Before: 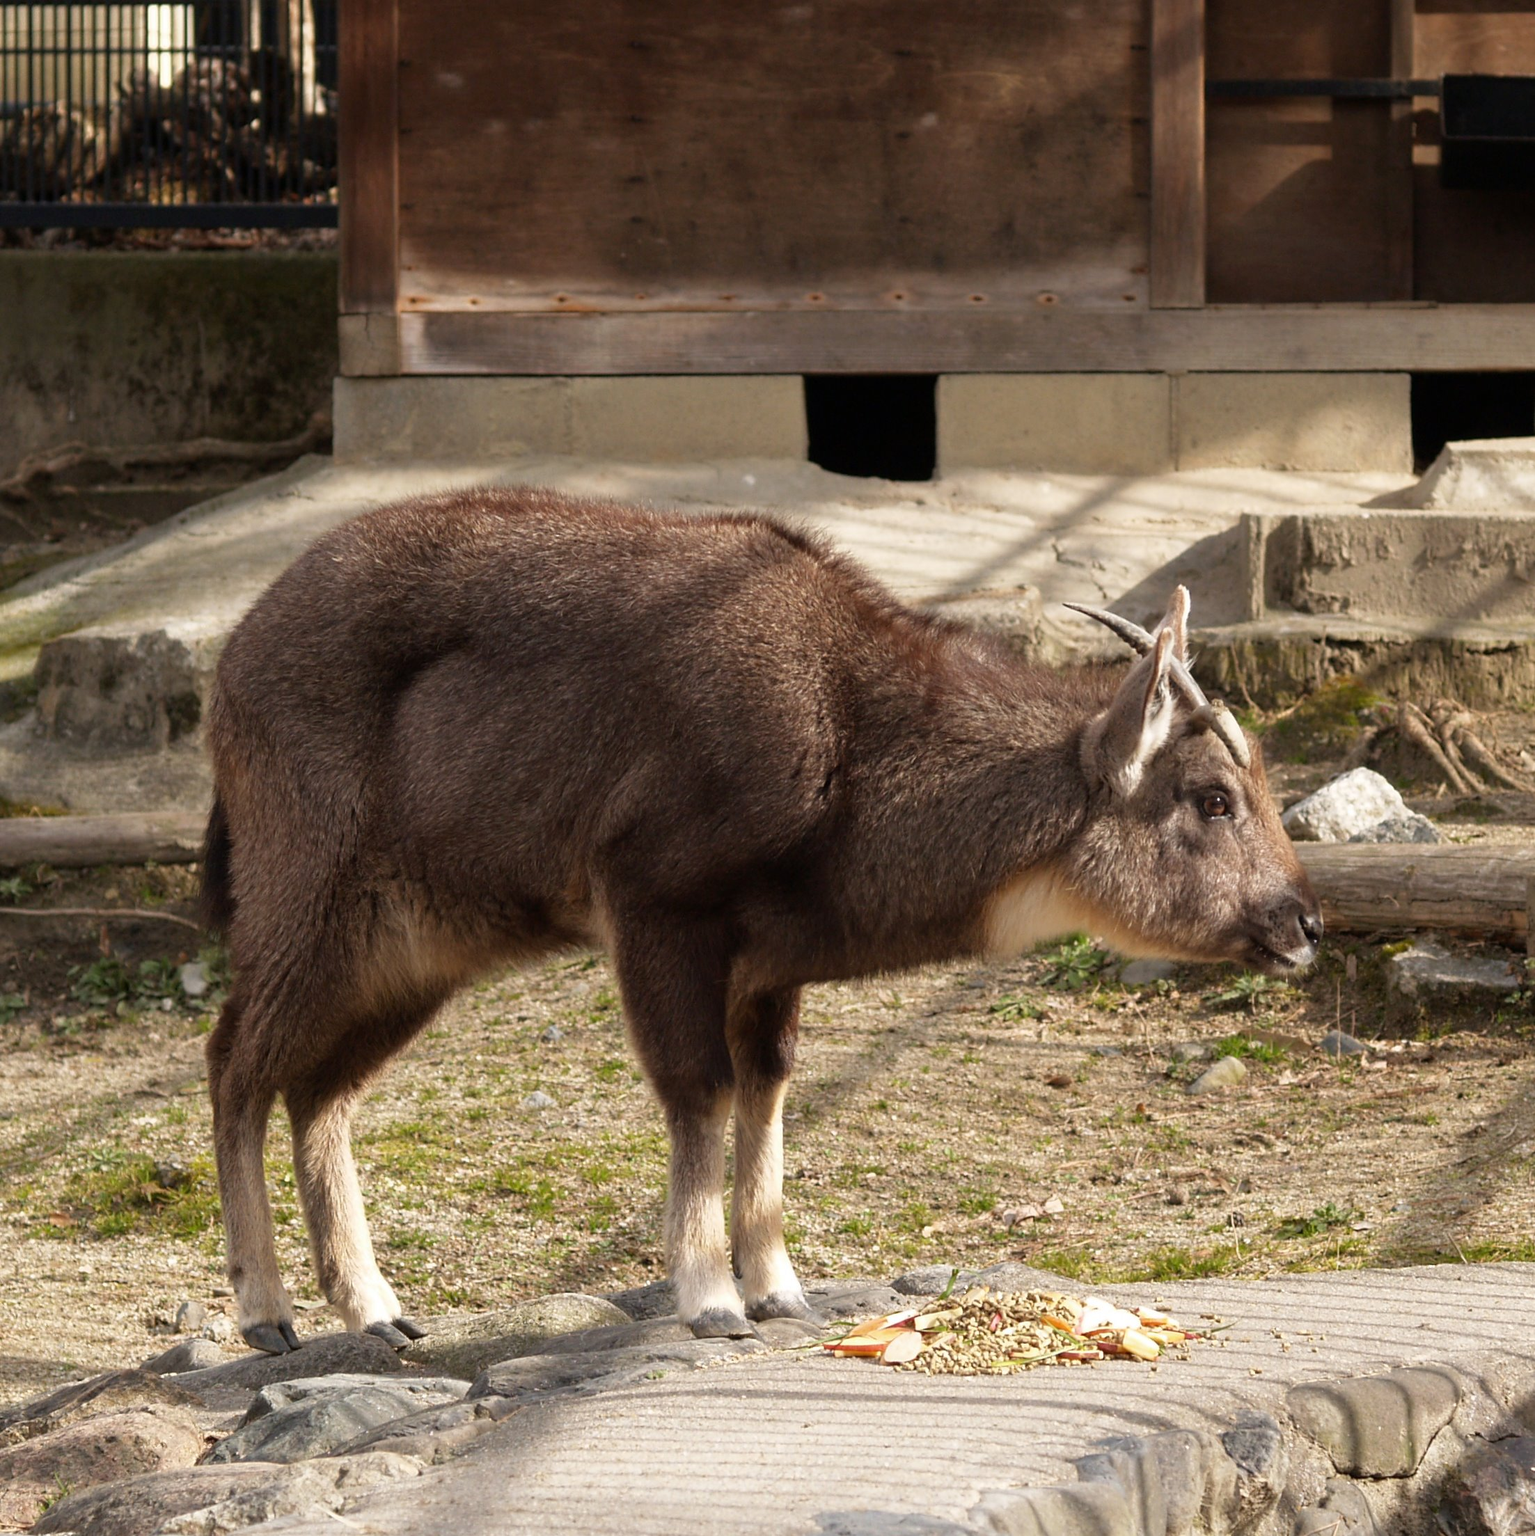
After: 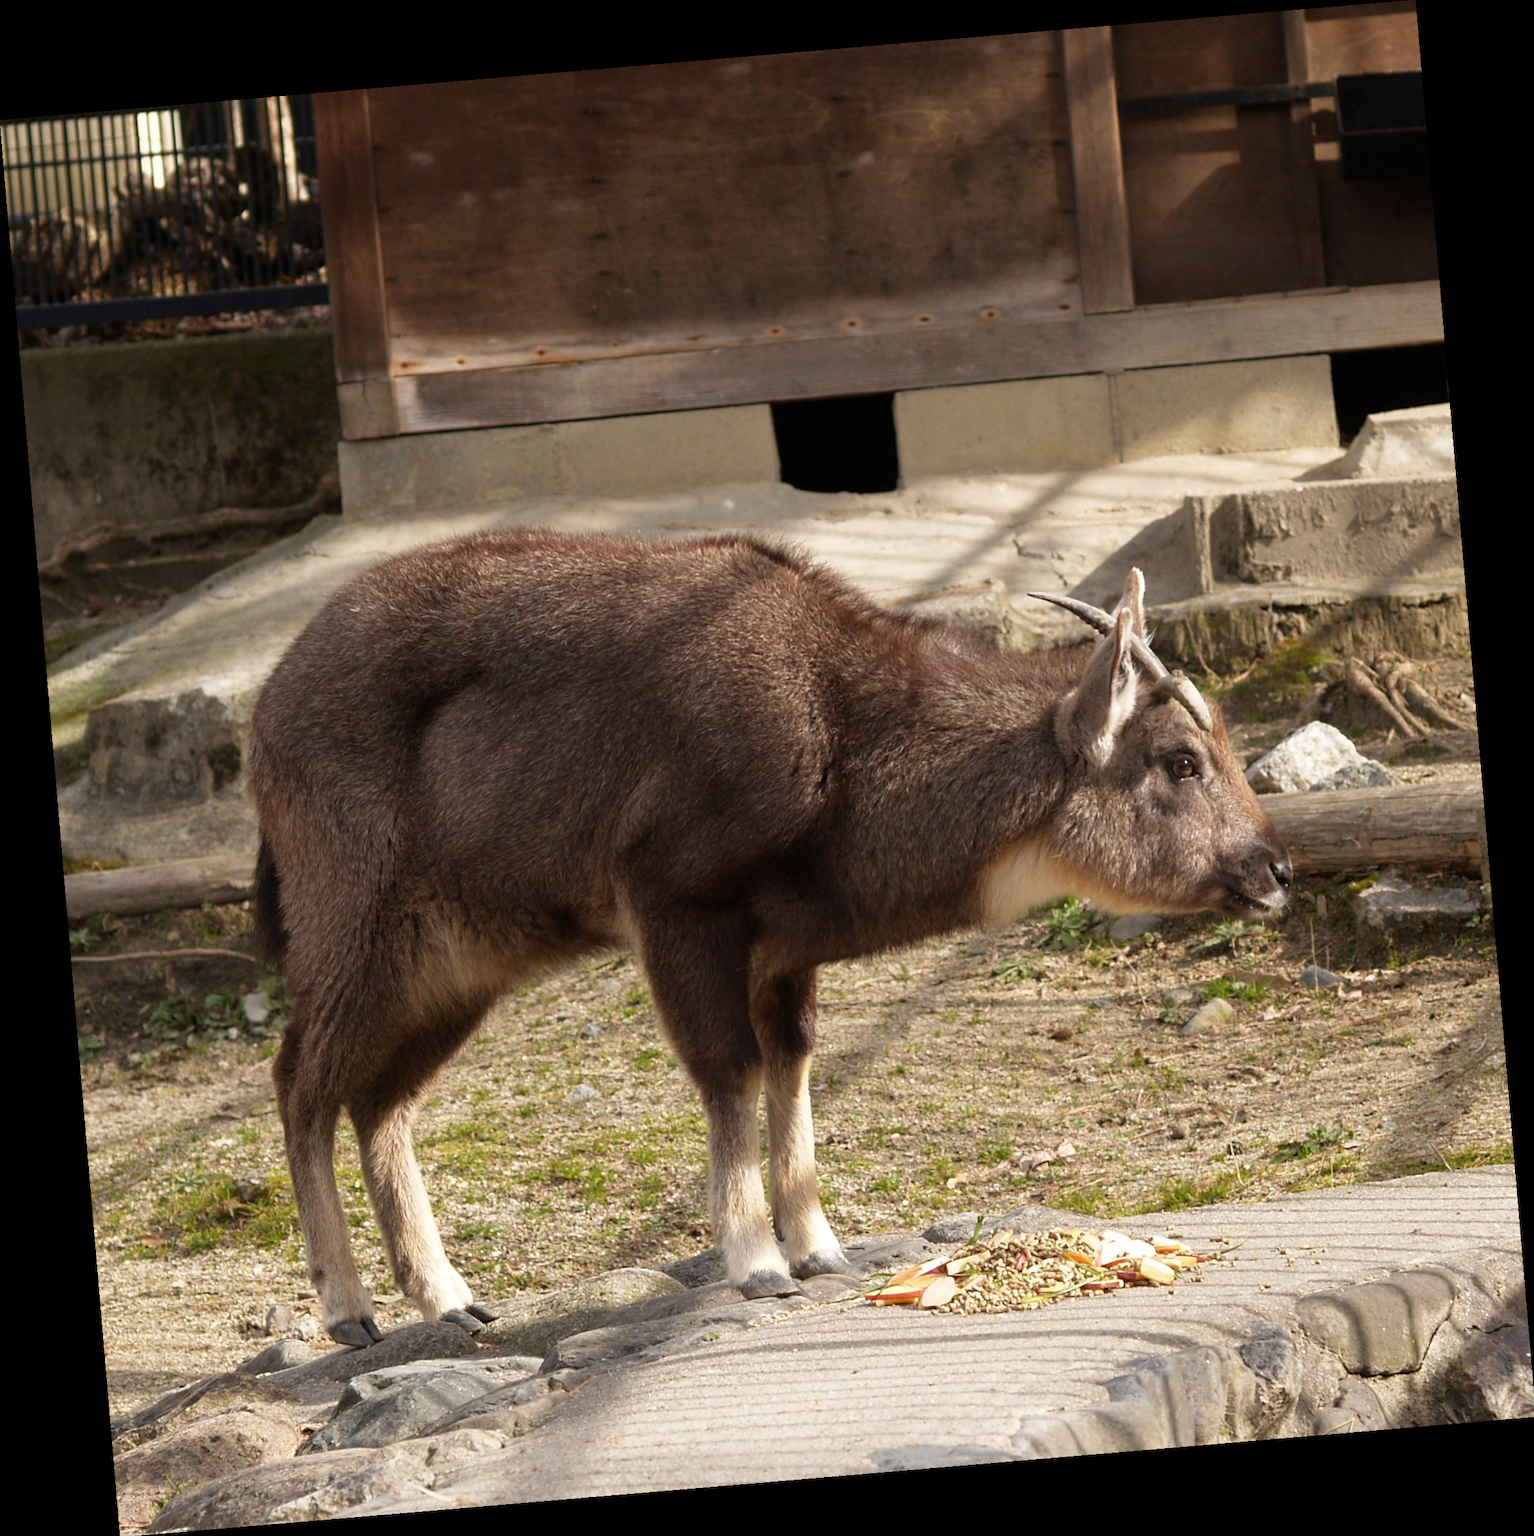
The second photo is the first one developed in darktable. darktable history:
color balance rgb: linear chroma grading › global chroma -0.67%, saturation formula JzAzBz (2021)
rotate and perspective: rotation -4.86°, automatic cropping off
